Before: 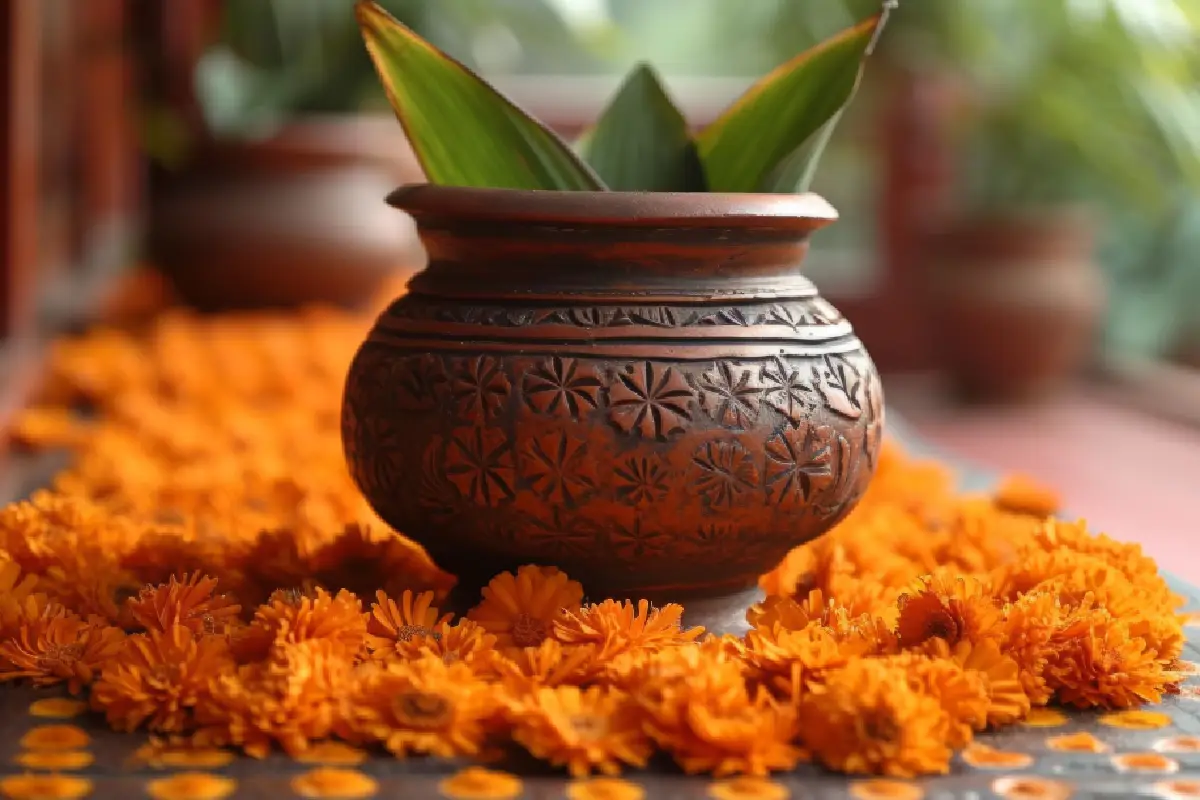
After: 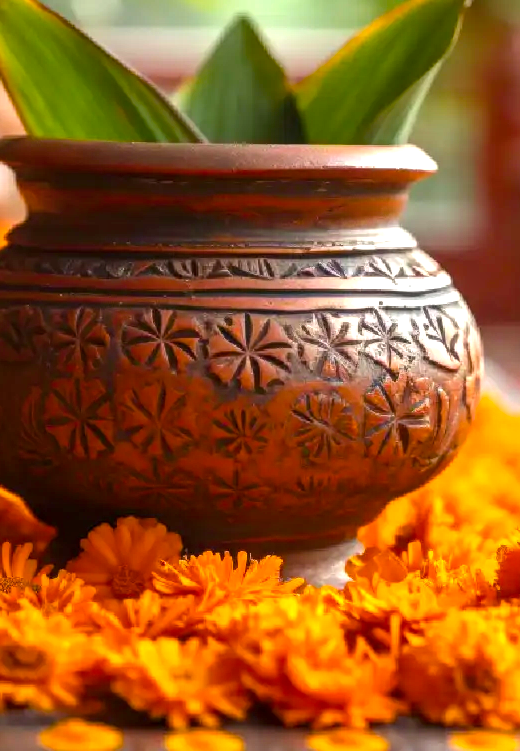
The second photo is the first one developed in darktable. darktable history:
exposure: exposure 0.657 EV, compensate highlight preservation false
local contrast: on, module defaults
color balance rgb: perceptual saturation grading › global saturation 30%, global vibrance 30%
crop: left 33.452%, top 6.025%, right 23.155%
